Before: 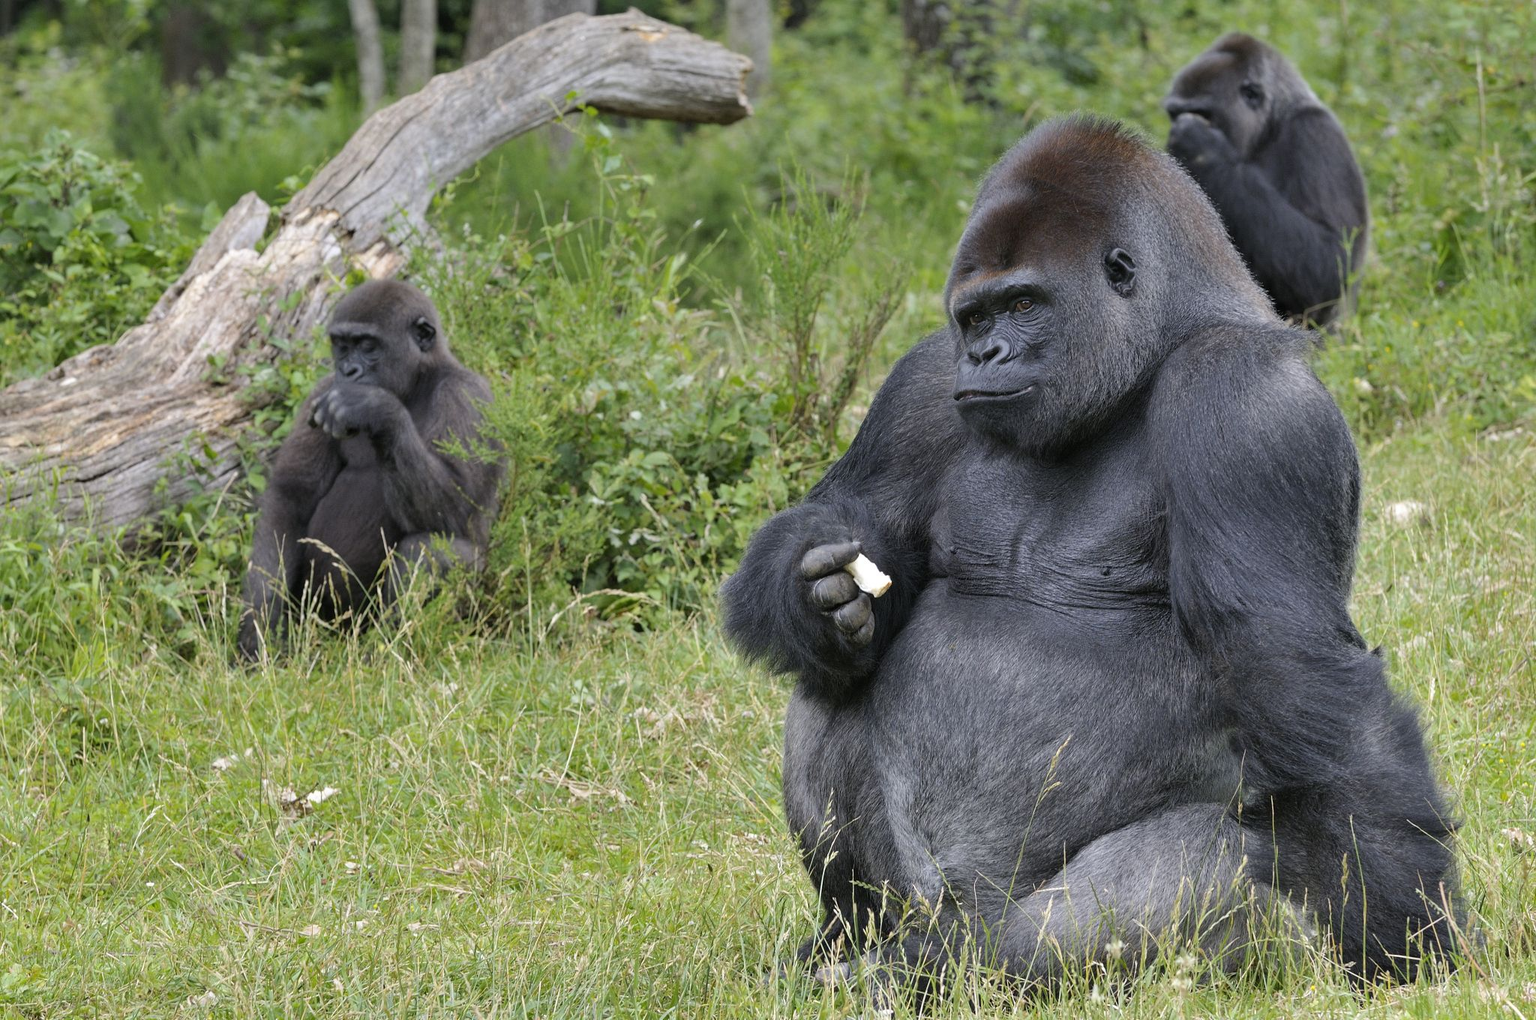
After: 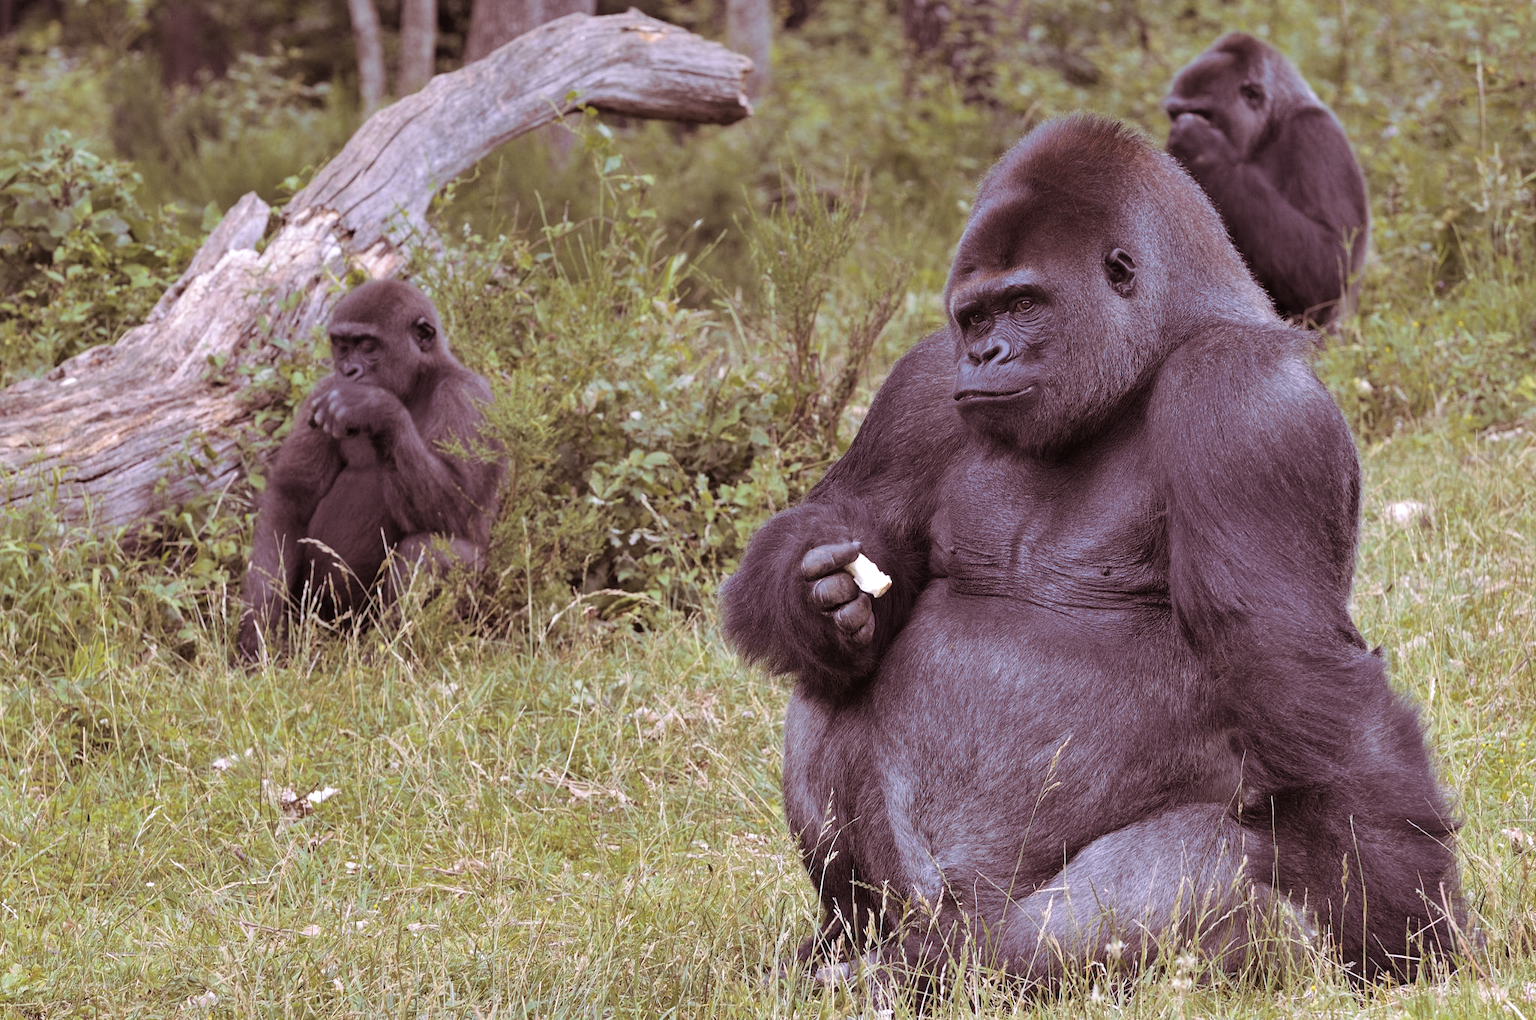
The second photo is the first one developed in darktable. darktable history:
split-toning: shadows › saturation 0.41, highlights › saturation 0, compress 33.55%
white balance: red 1.066, blue 1.119
